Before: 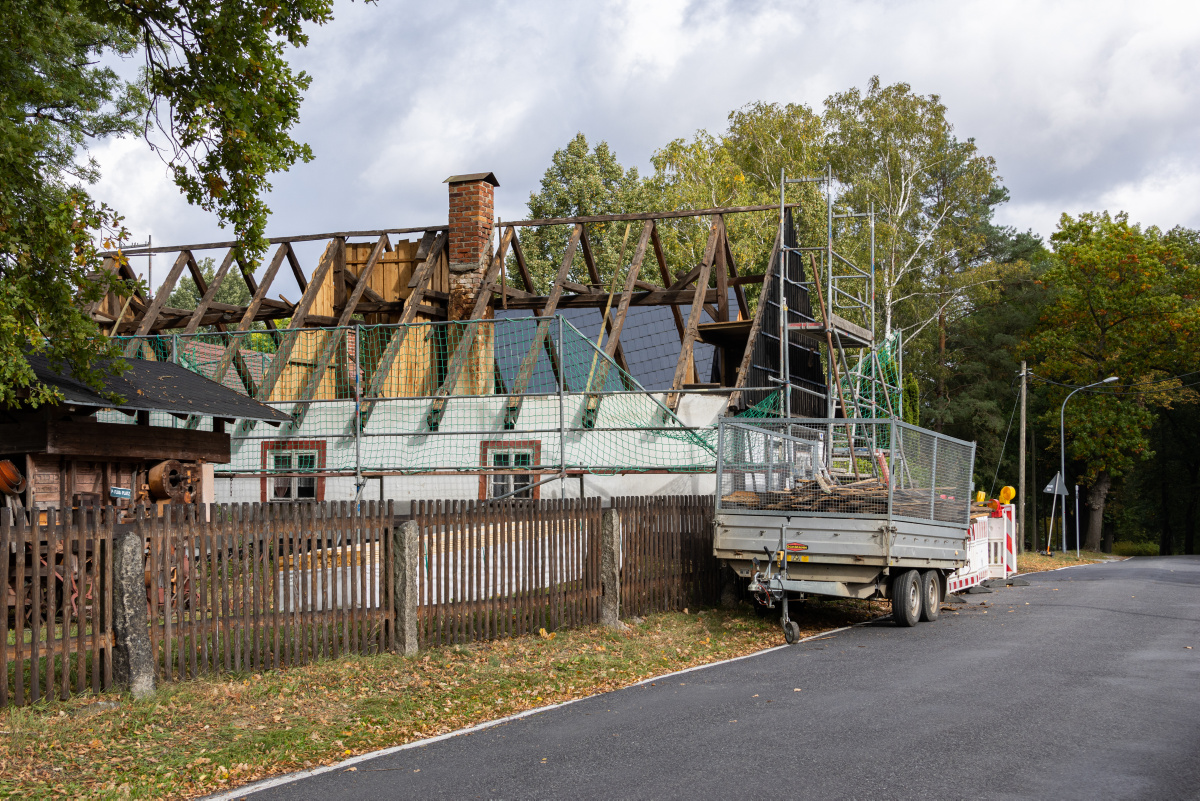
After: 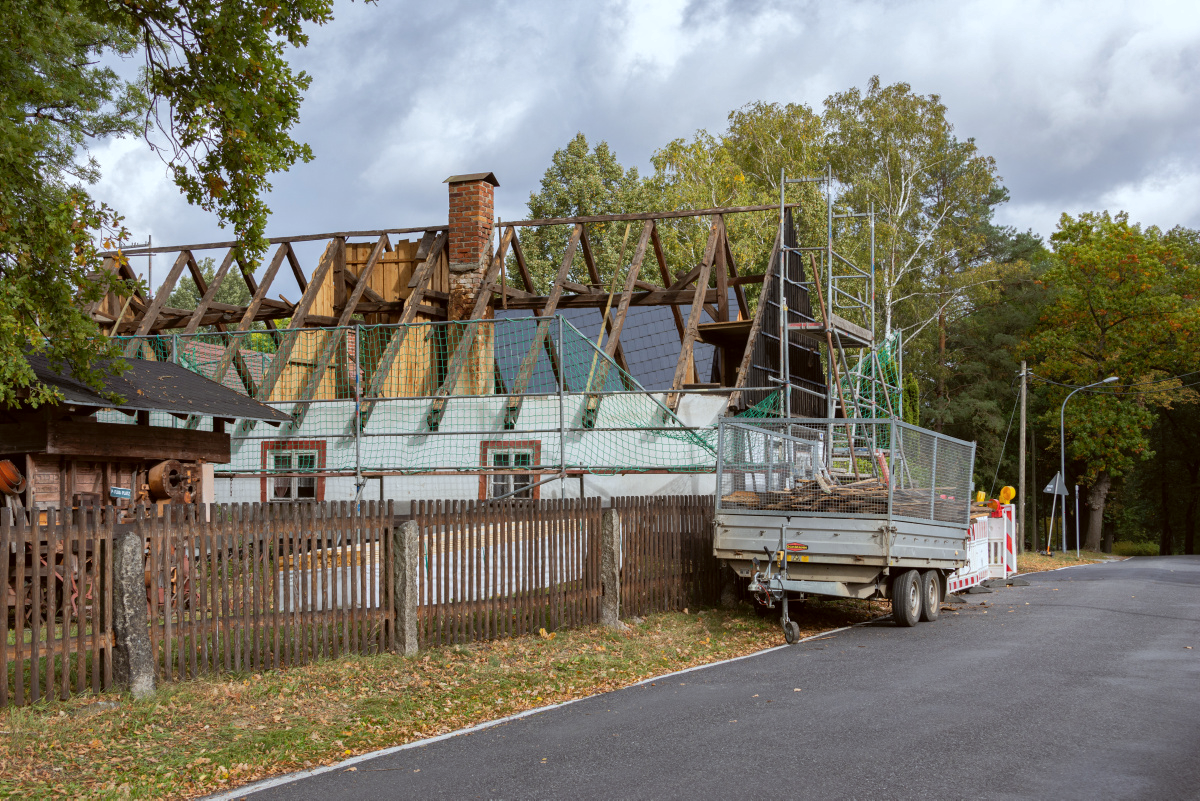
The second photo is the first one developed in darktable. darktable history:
shadows and highlights: on, module defaults
color correction: highlights a* -3.28, highlights b* -6.24, shadows a* 3.1, shadows b* 5.19
